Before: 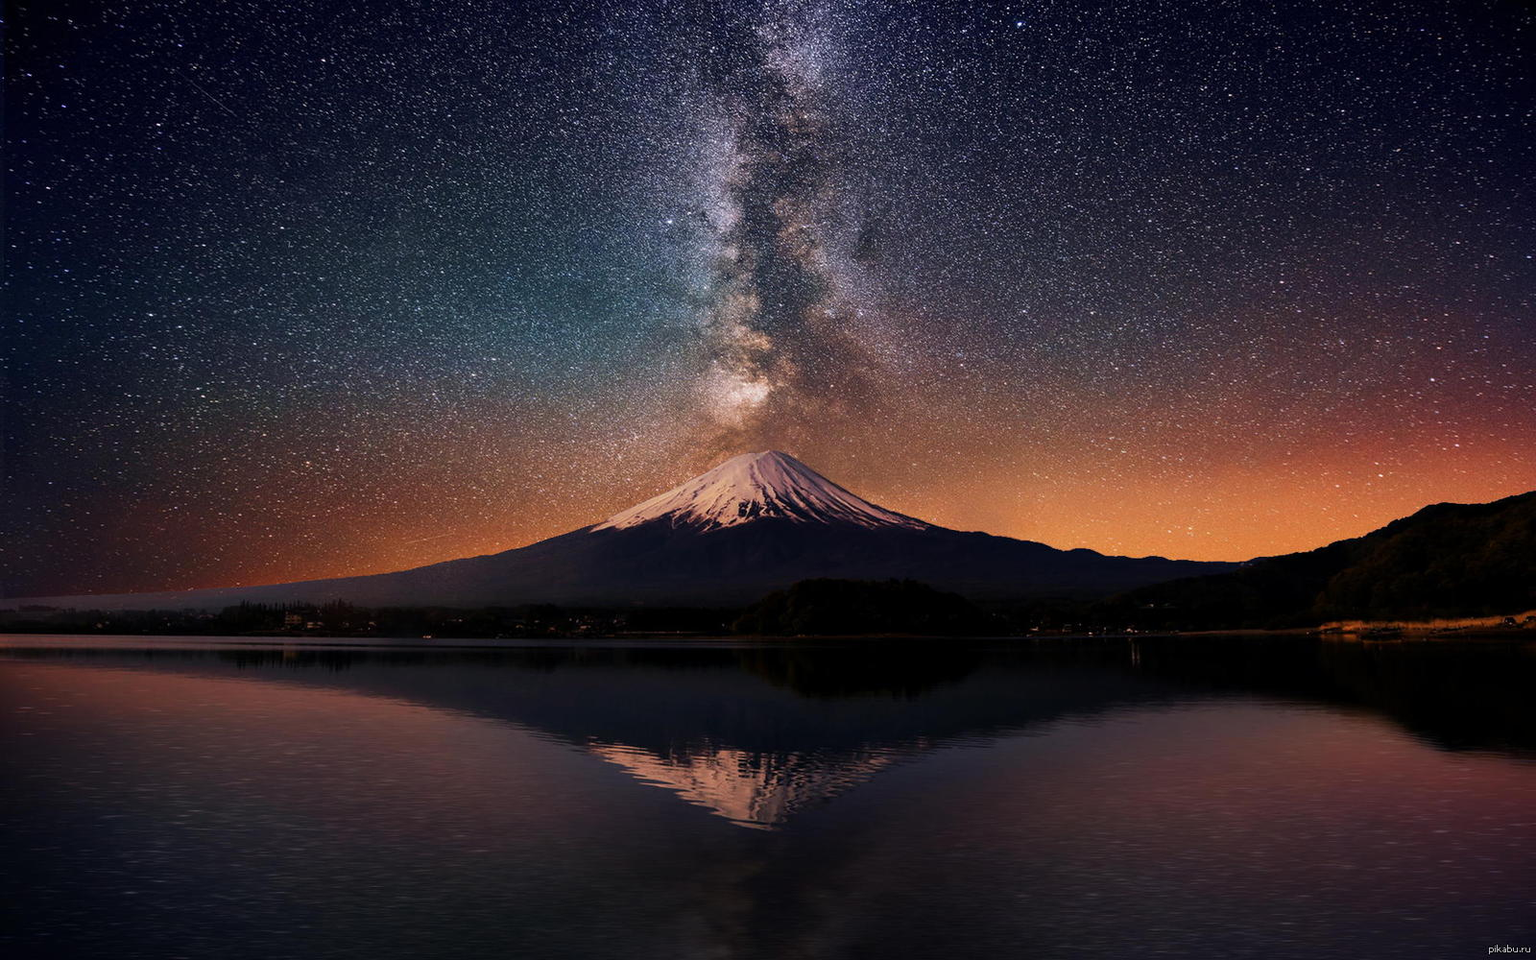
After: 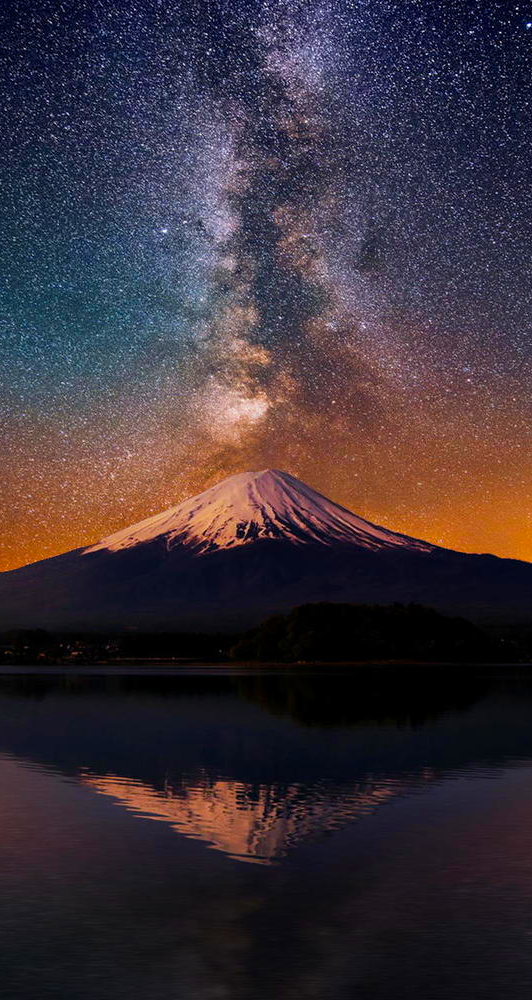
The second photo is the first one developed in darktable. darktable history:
white balance: emerald 1
crop: left 33.36%, right 33.36%
color balance rgb: linear chroma grading › global chroma 15%, perceptual saturation grading › global saturation 30%
